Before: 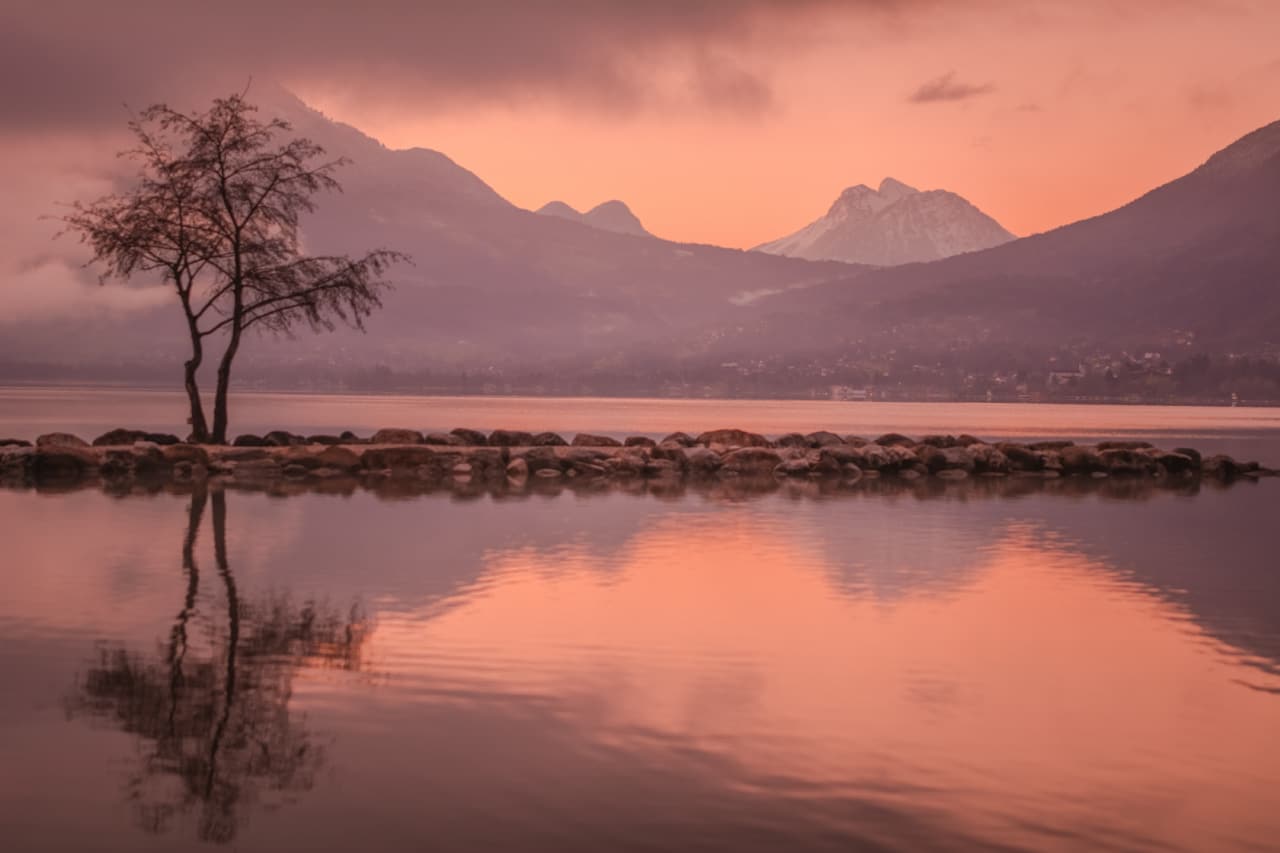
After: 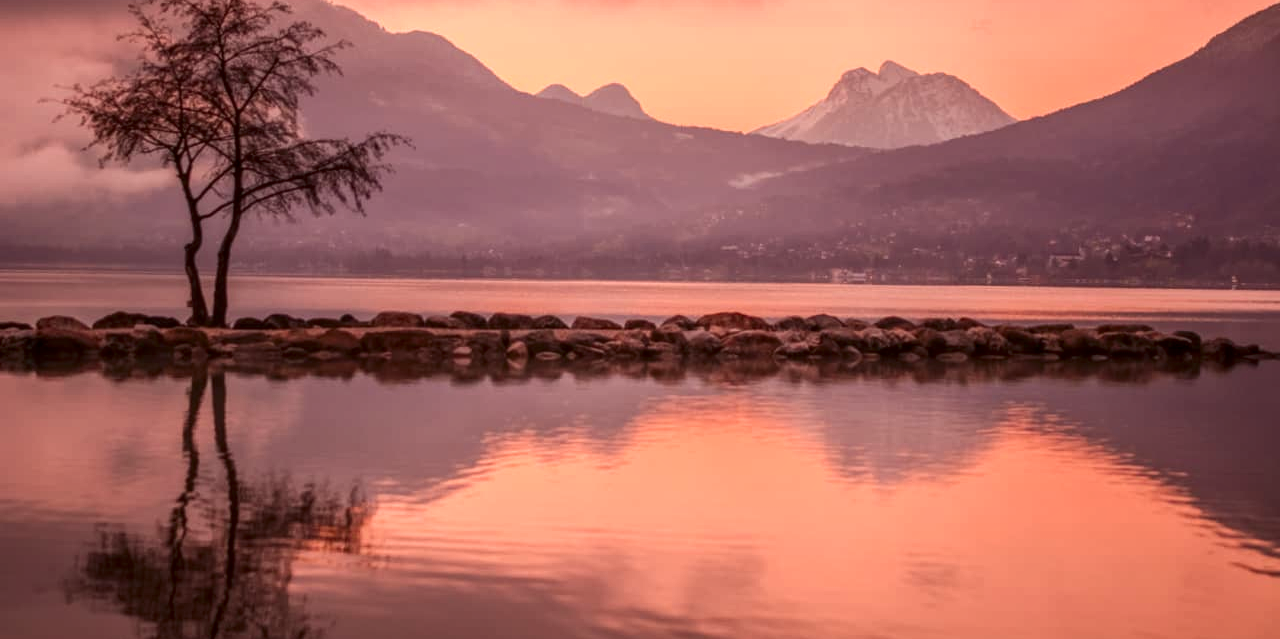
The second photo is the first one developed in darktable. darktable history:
exposure: black level correction 0, exposure 0.5 EV, compensate exposure bias true, compensate highlight preservation false
local contrast: on, module defaults
contrast brightness saturation: contrast 0.07, brightness -0.14, saturation 0.11
crop: top 13.819%, bottom 11.169%
